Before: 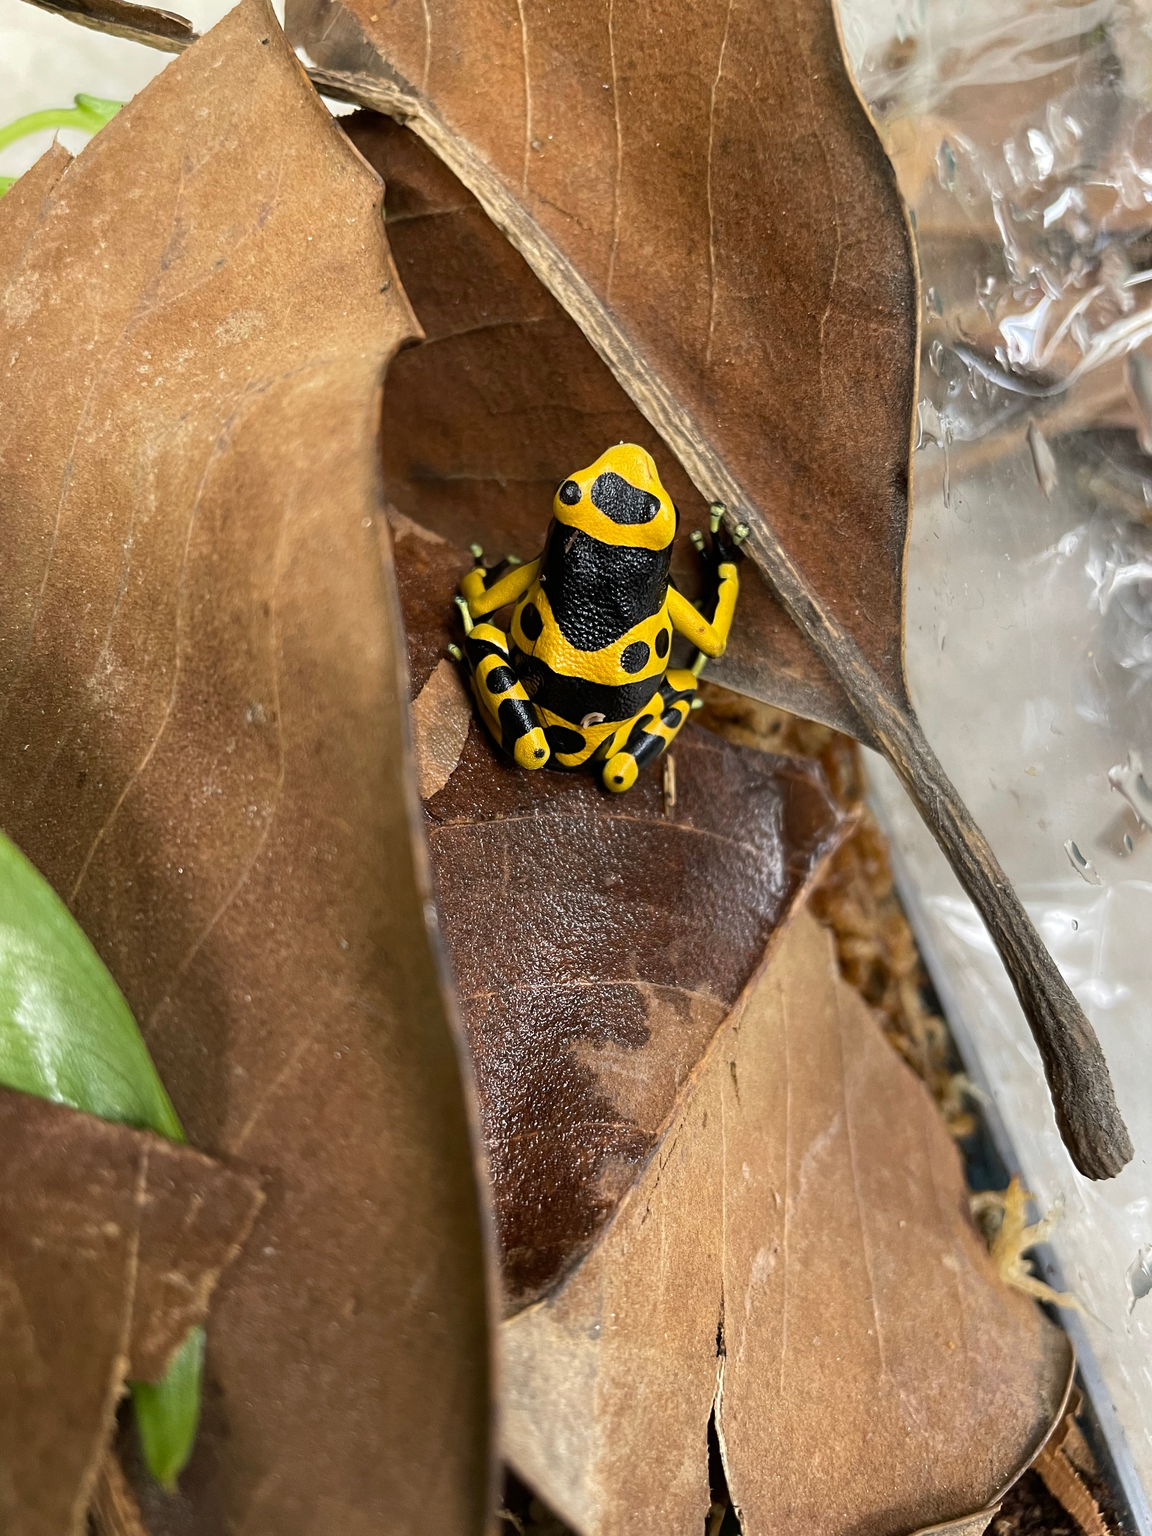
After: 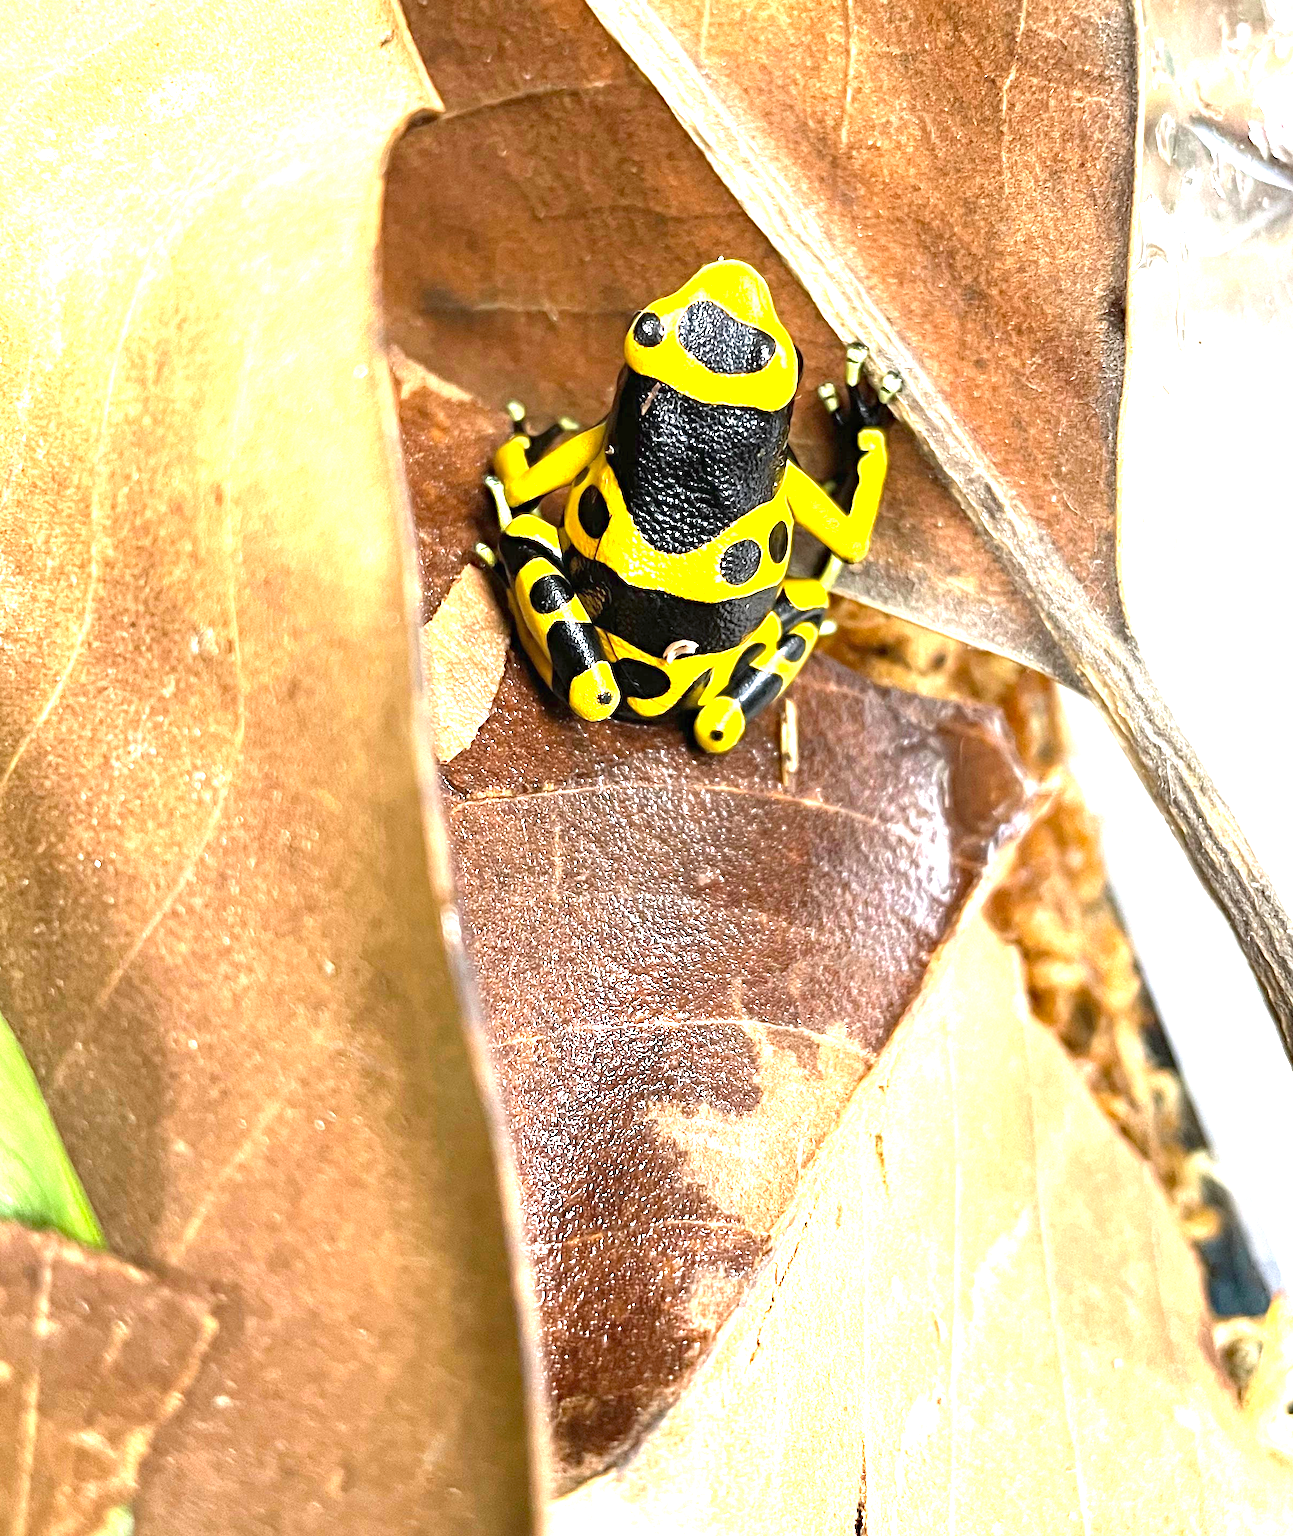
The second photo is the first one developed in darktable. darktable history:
white balance: red 0.988, blue 1.017
haze removal: compatibility mode true, adaptive false
crop: left 9.712%, top 16.928%, right 10.845%, bottom 12.332%
tone equalizer: on, module defaults
exposure: black level correction 0, exposure 2.327 EV, compensate exposure bias true, compensate highlight preservation false
